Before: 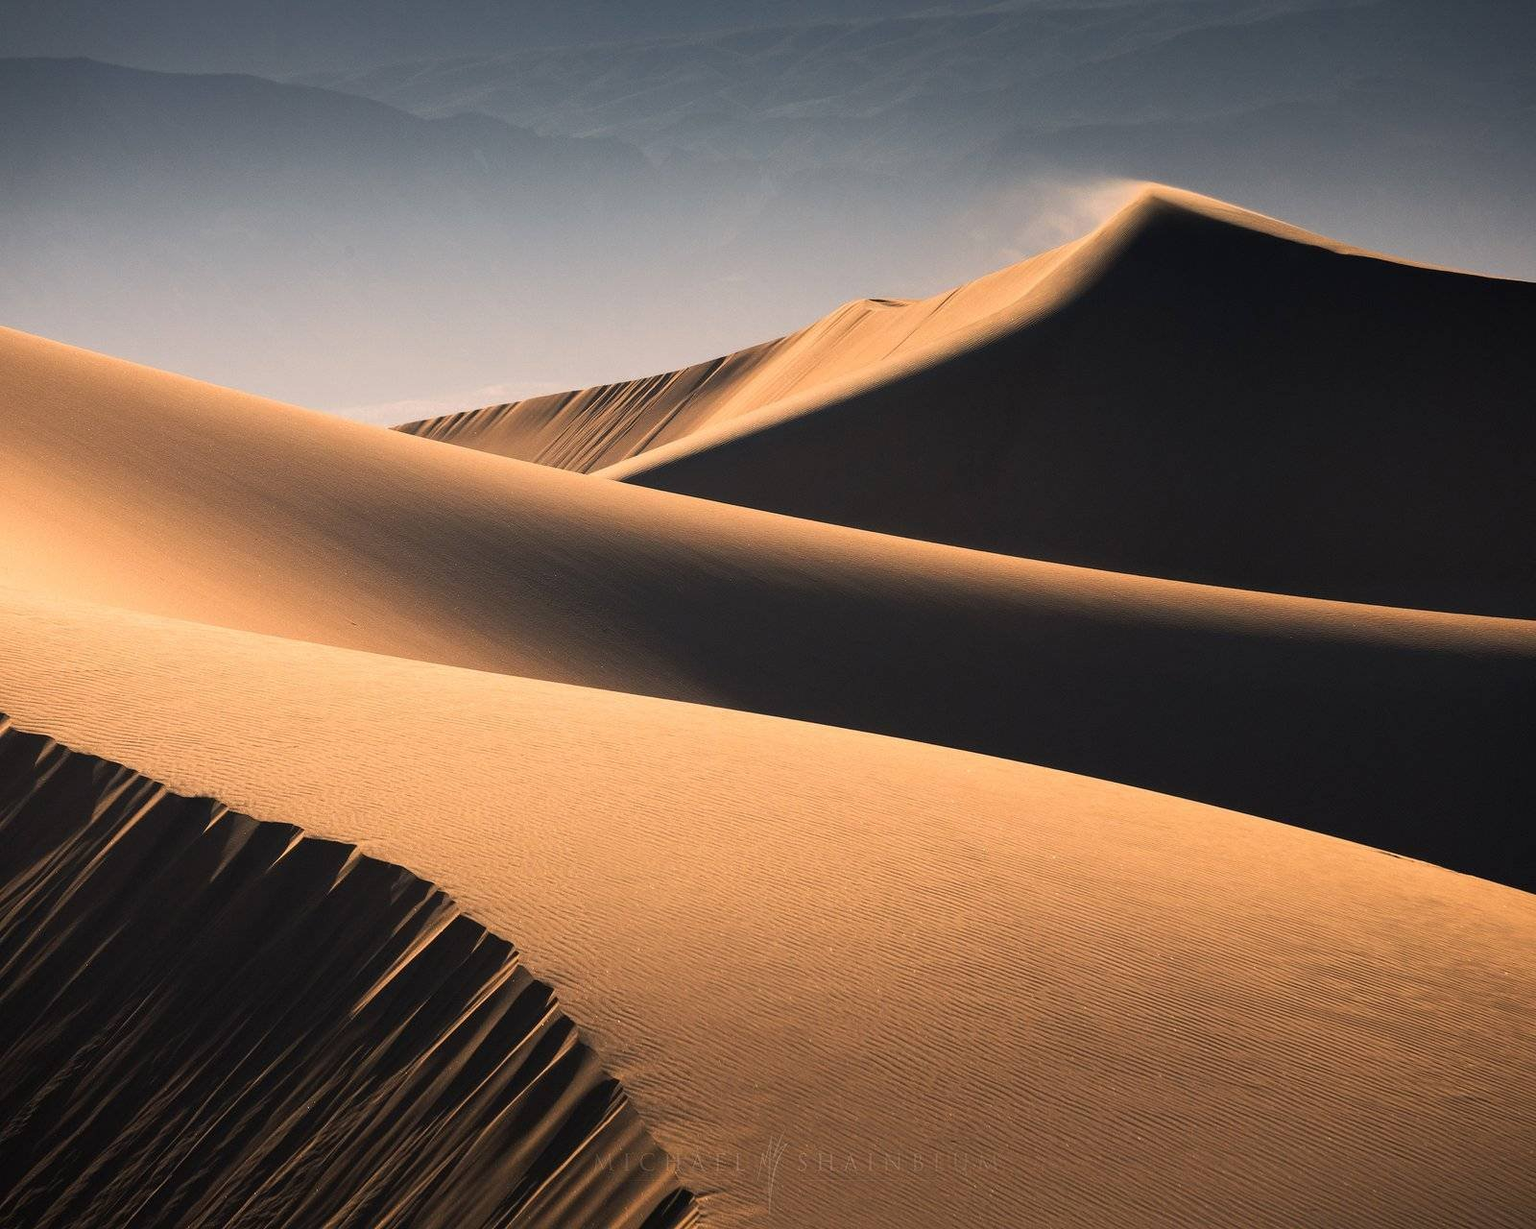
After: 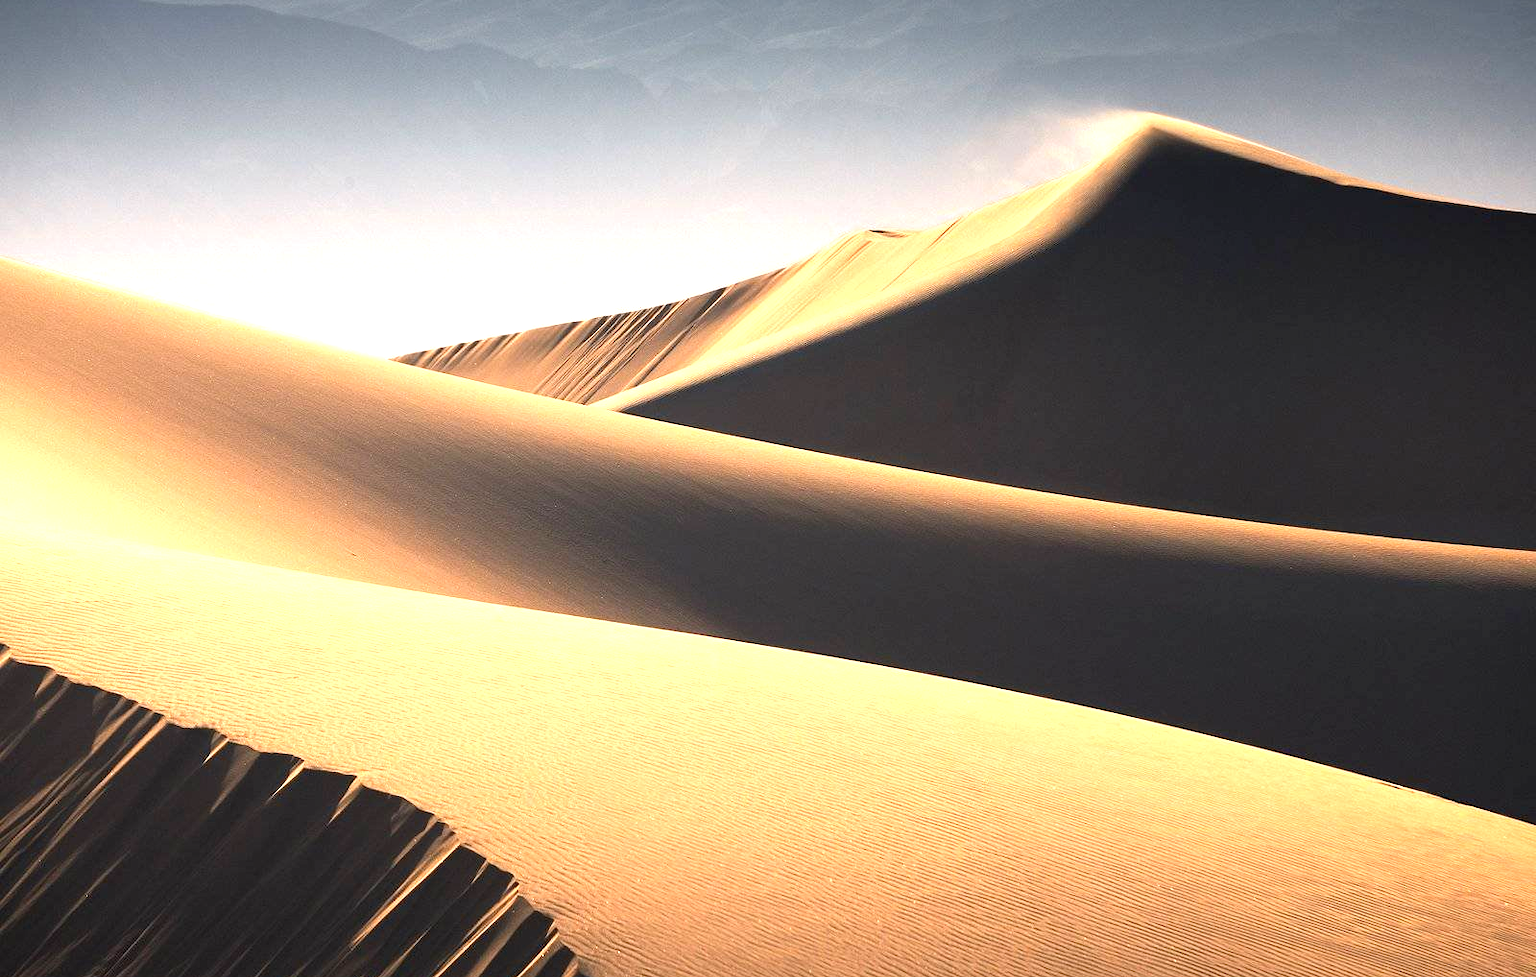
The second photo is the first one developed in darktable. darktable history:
exposure: exposure 1.141 EV, compensate highlight preservation false
crop and rotate: top 5.656%, bottom 14.747%
